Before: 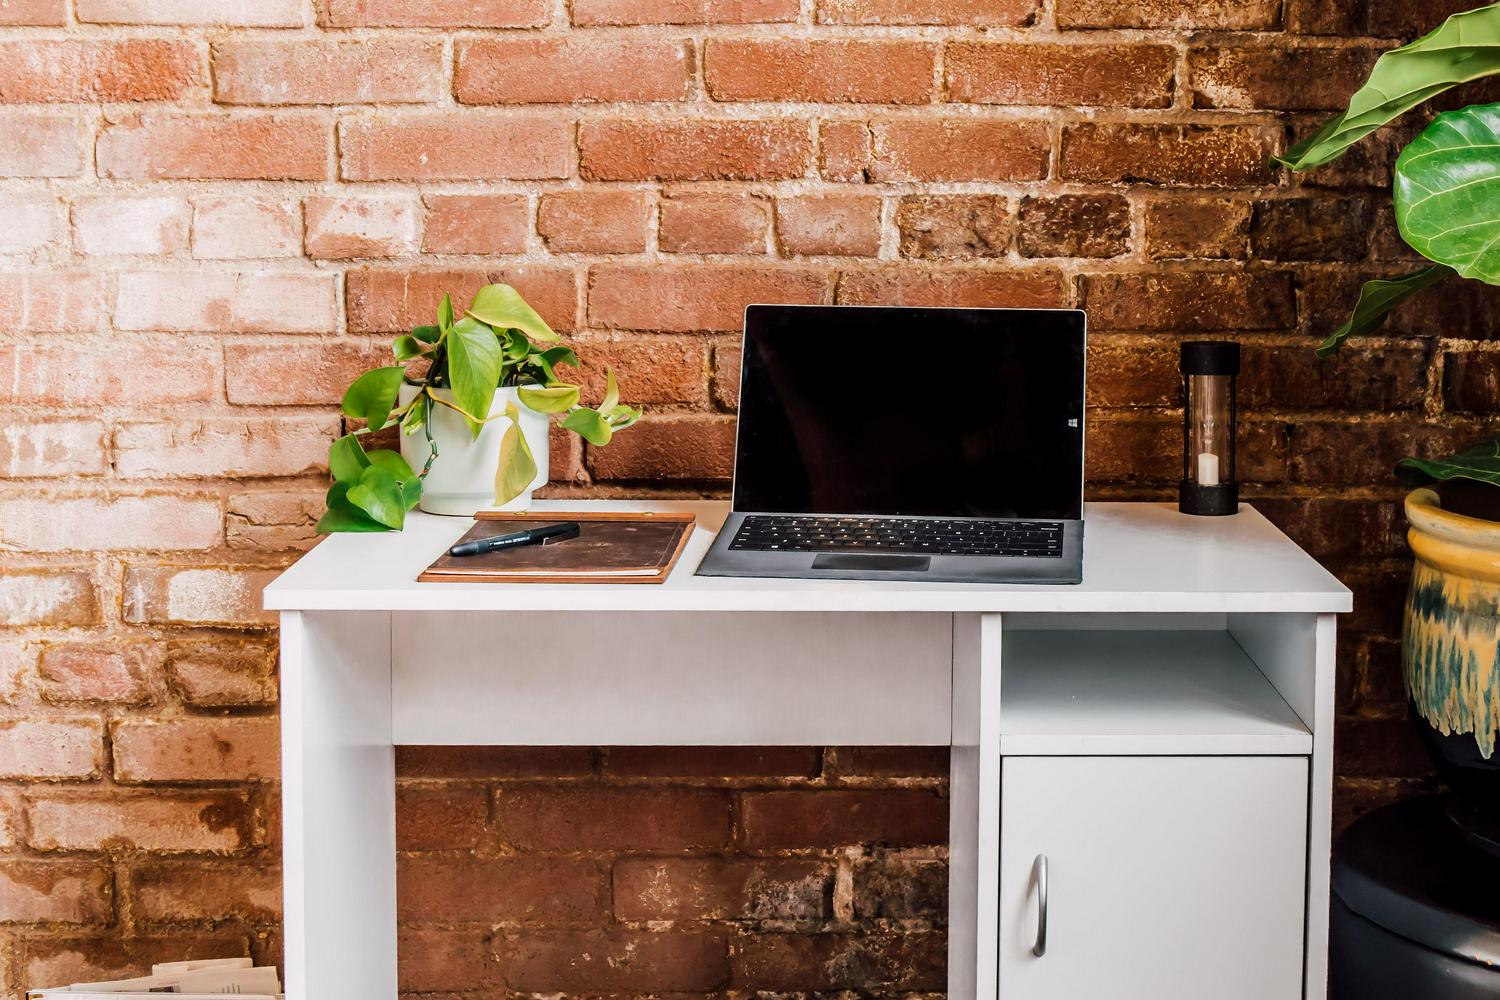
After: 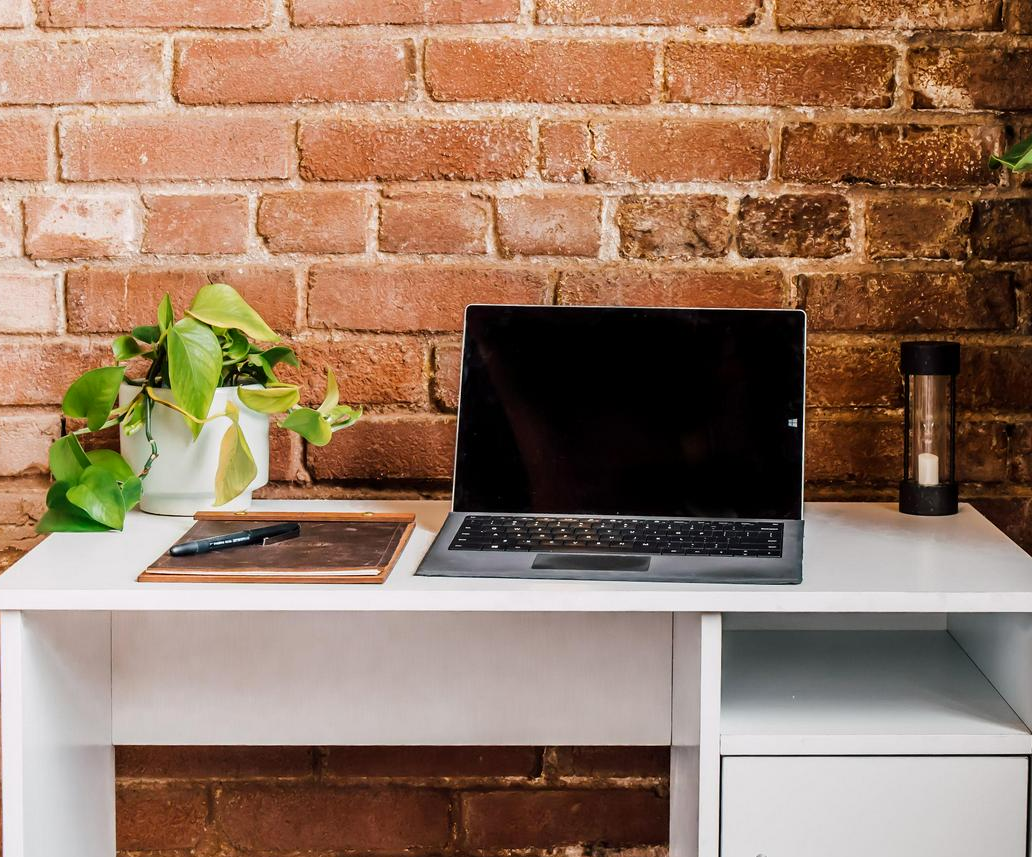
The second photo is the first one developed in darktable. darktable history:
crop: left 18.712%, right 12.426%, bottom 14.232%
